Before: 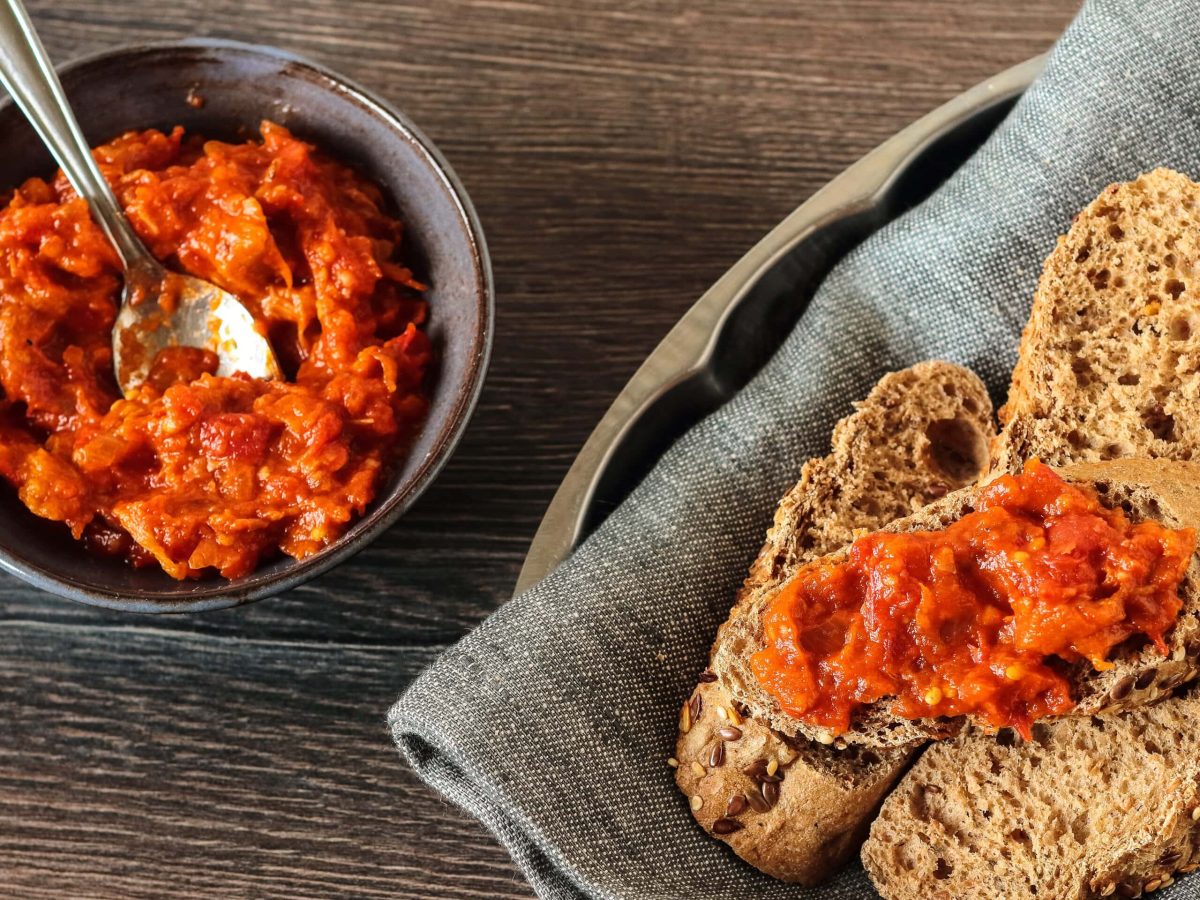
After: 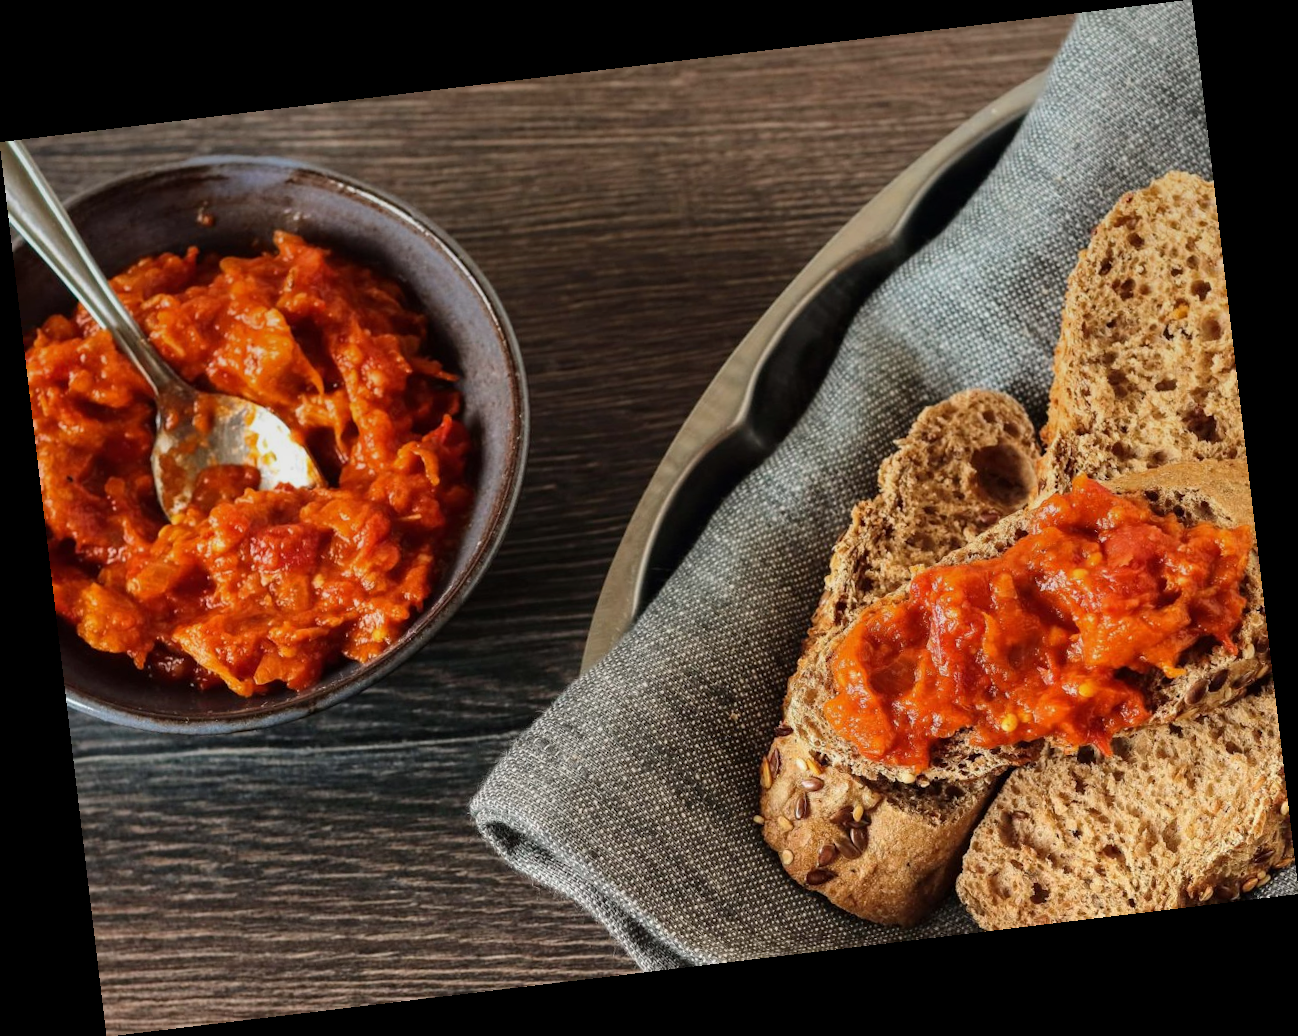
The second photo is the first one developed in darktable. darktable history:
rotate and perspective: rotation -6.83°, automatic cropping off
graduated density: on, module defaults
